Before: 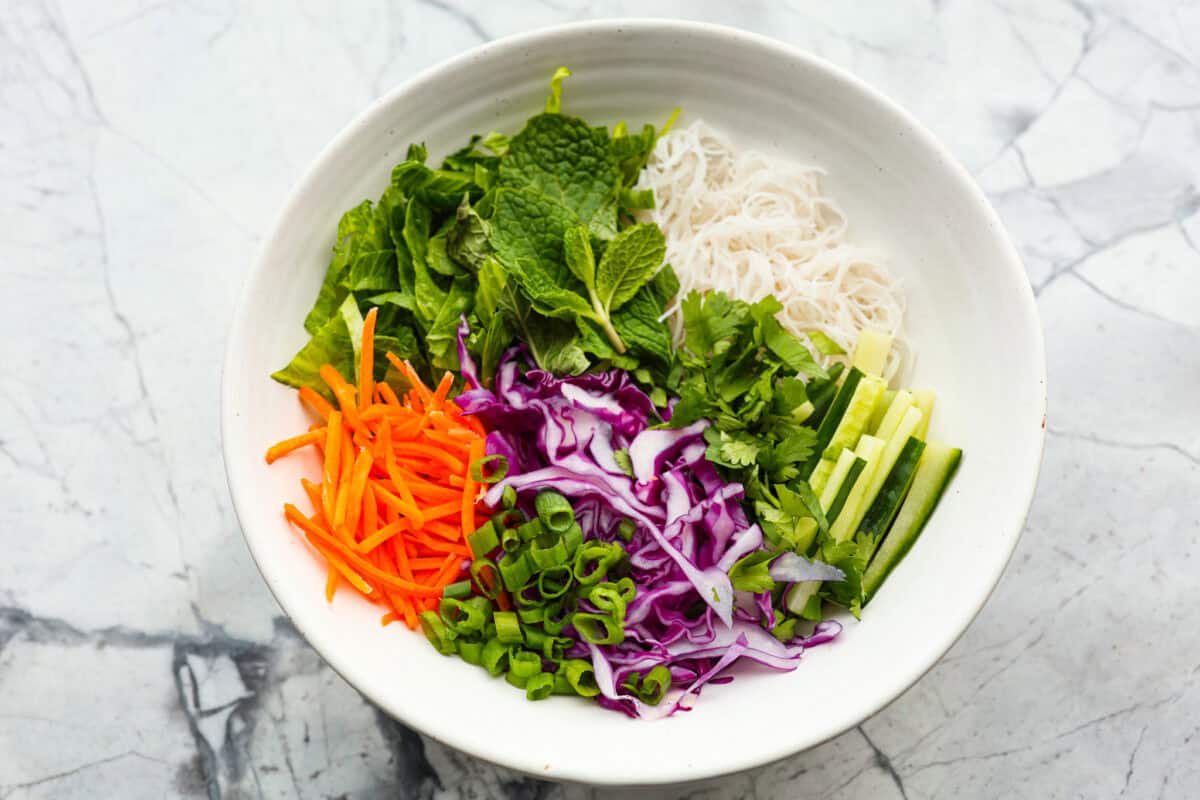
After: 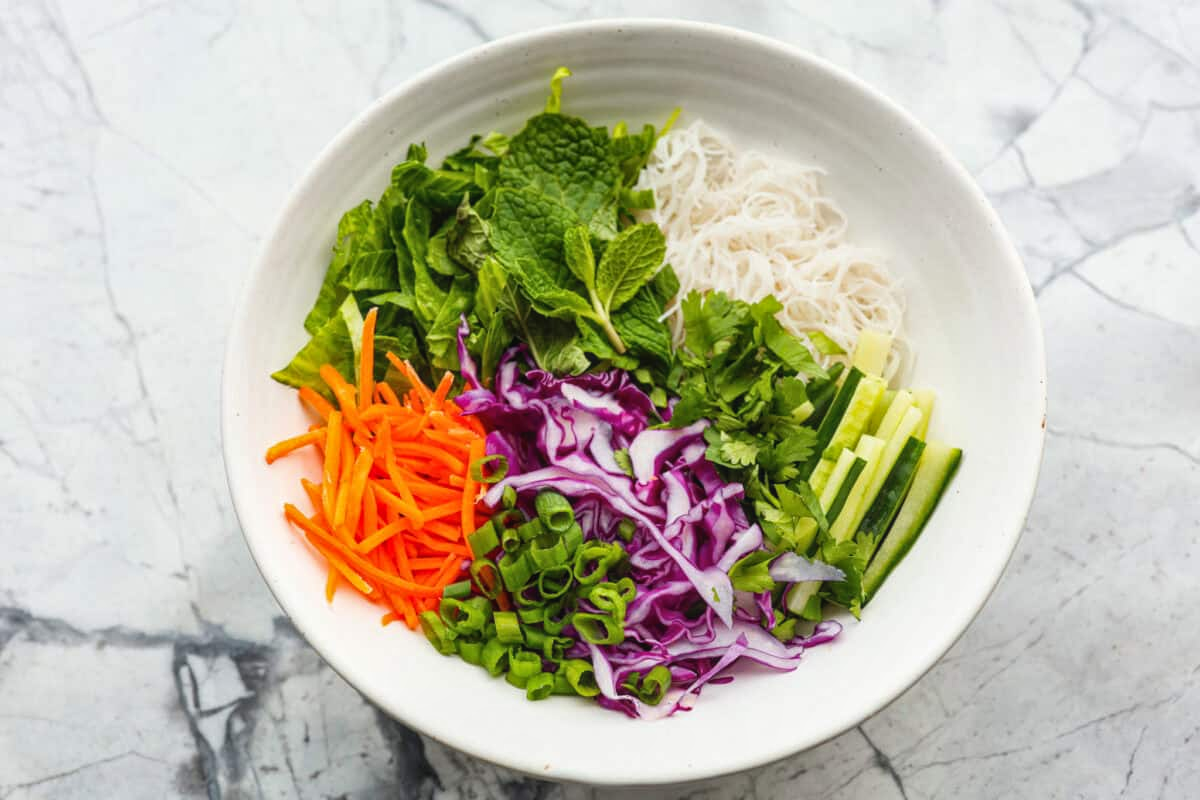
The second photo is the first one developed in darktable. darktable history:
local contrast: detail 110%
